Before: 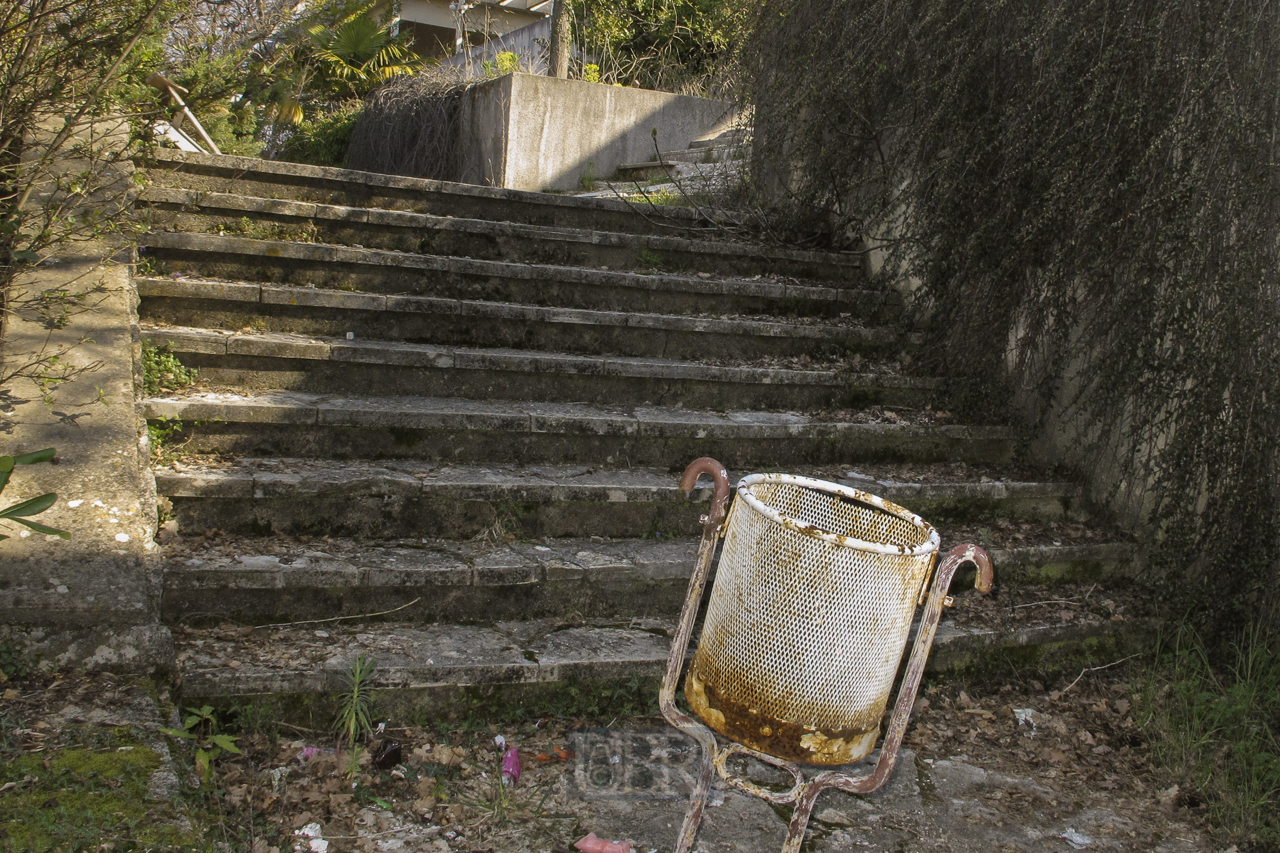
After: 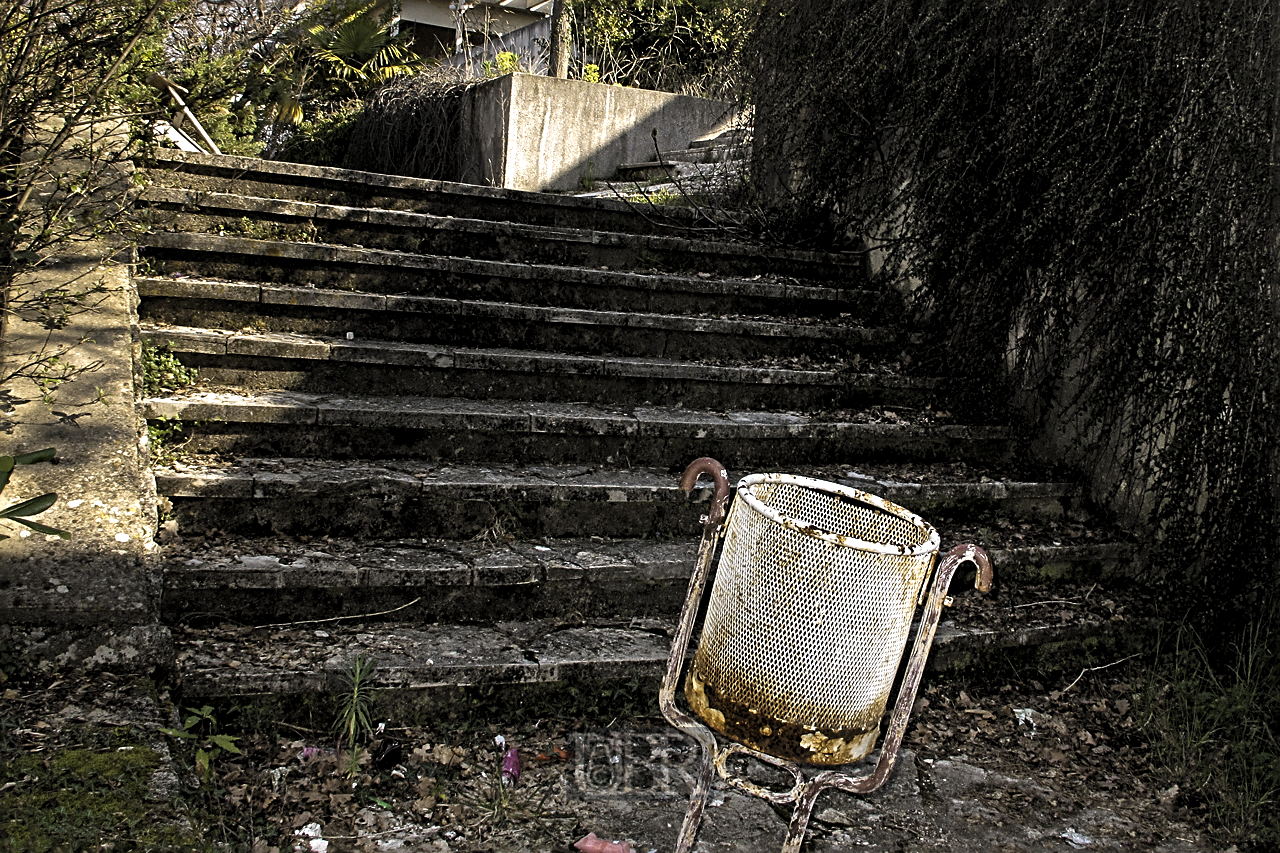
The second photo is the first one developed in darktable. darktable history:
levels: levels [0.129, 0.519, 0.867]
sharpen: radius 2.665, amount 0.673
